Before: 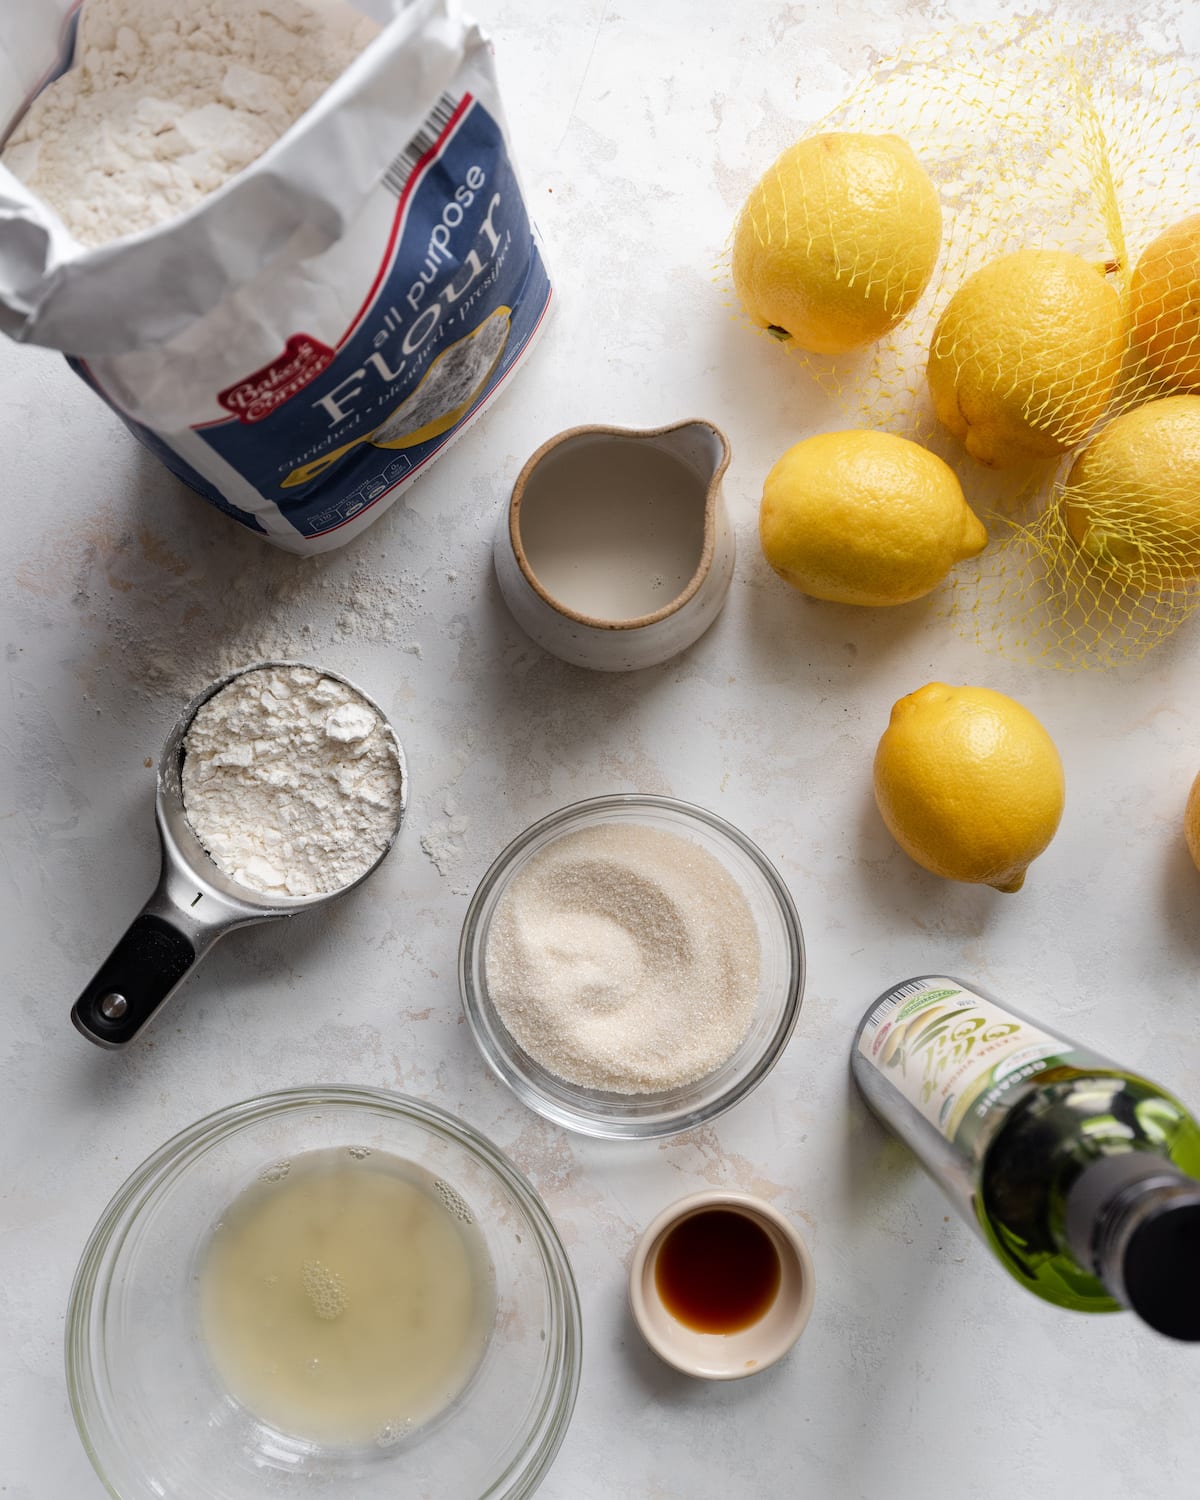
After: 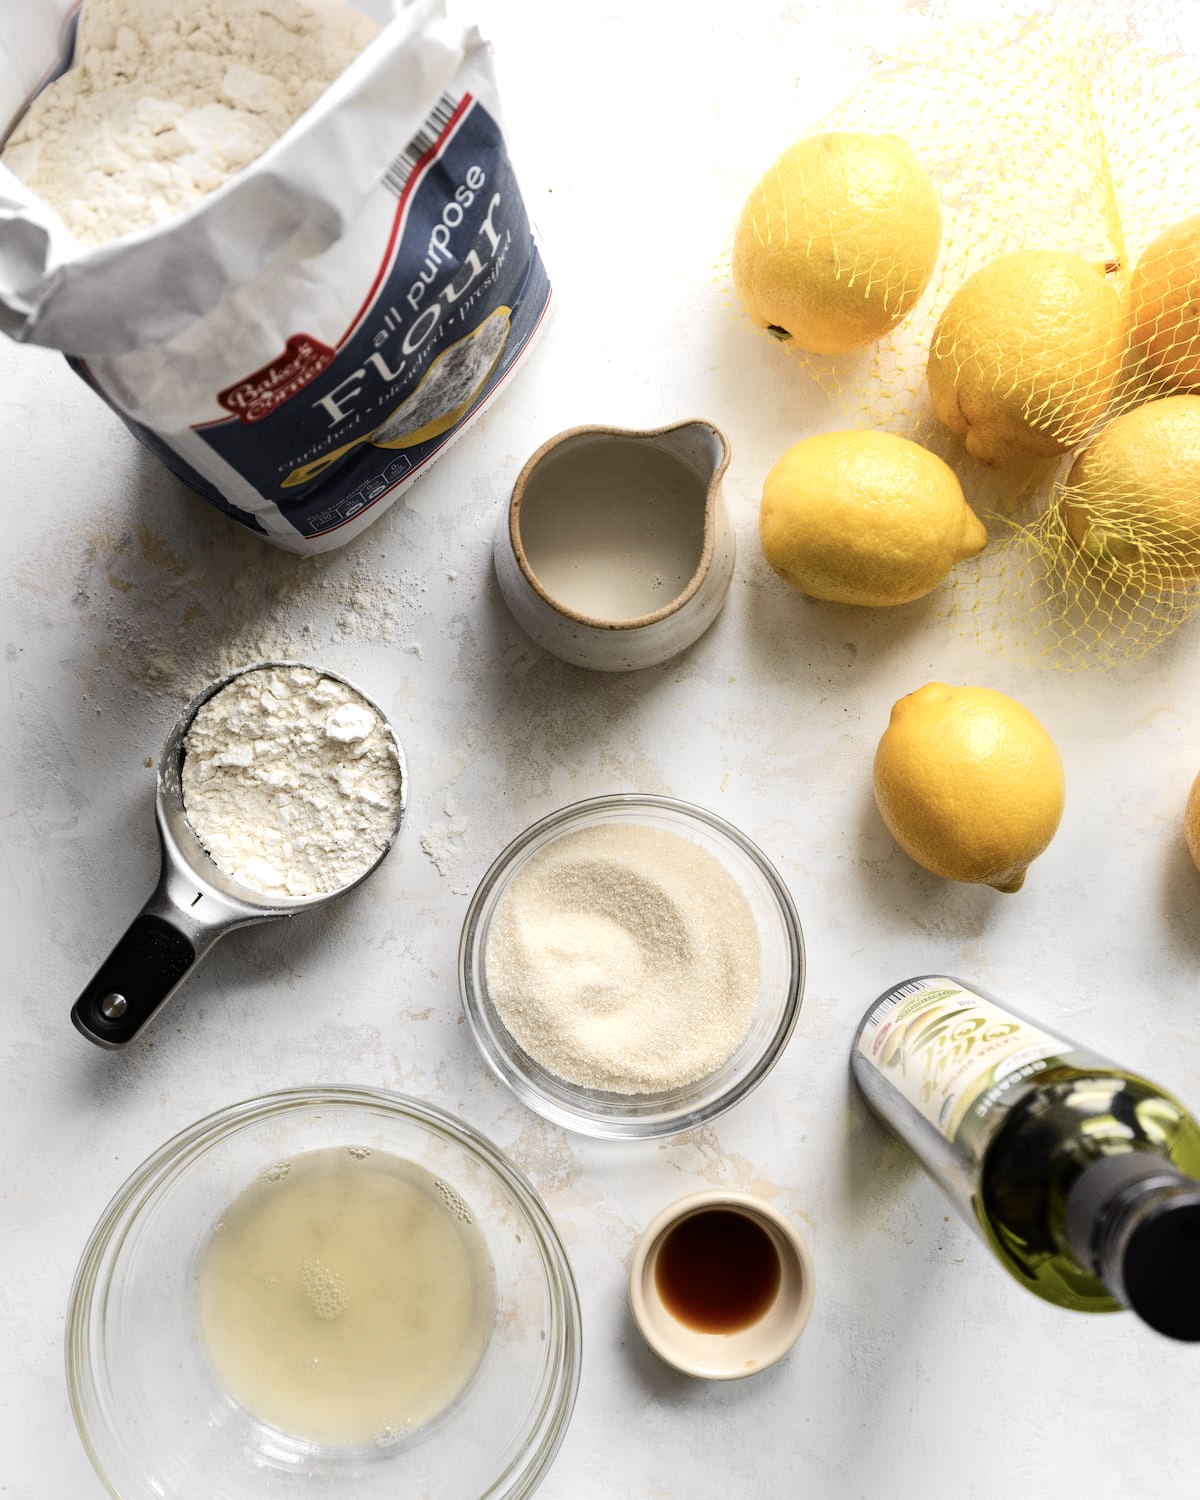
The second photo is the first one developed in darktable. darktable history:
tone equalizer: -8 EV -0.417 EV, -7 EV -0.389 EV, -6 EV -0.333 EV, -5 EV -0.222 EV, -3 EV 0.222 EV, -2 EV 0.333 EV, -1 EV 0.389 EV, +0 EV 0.417 EV, edges refinement/feathering 500, mask exposure compensation -1.57 EV, preserve details no
white balance: red 1, blue 1
tone curve: curves: ch0 [(0, 0) (0.765, 0.816) (1, 1)]; ch1 [(0, 0) (0.425, 0.464) (0.5, 0.5) (0.531, 0.522) (0.588, 0.575) (0.994, 0.939)]; ch2 [(0, 0) (0.398, 0.435) (0.455, 0.481) (0.501, 0.504) (0.529, 0.544) (0.584, 0.585) (1, 0.911)], color space Lab, independent channels
